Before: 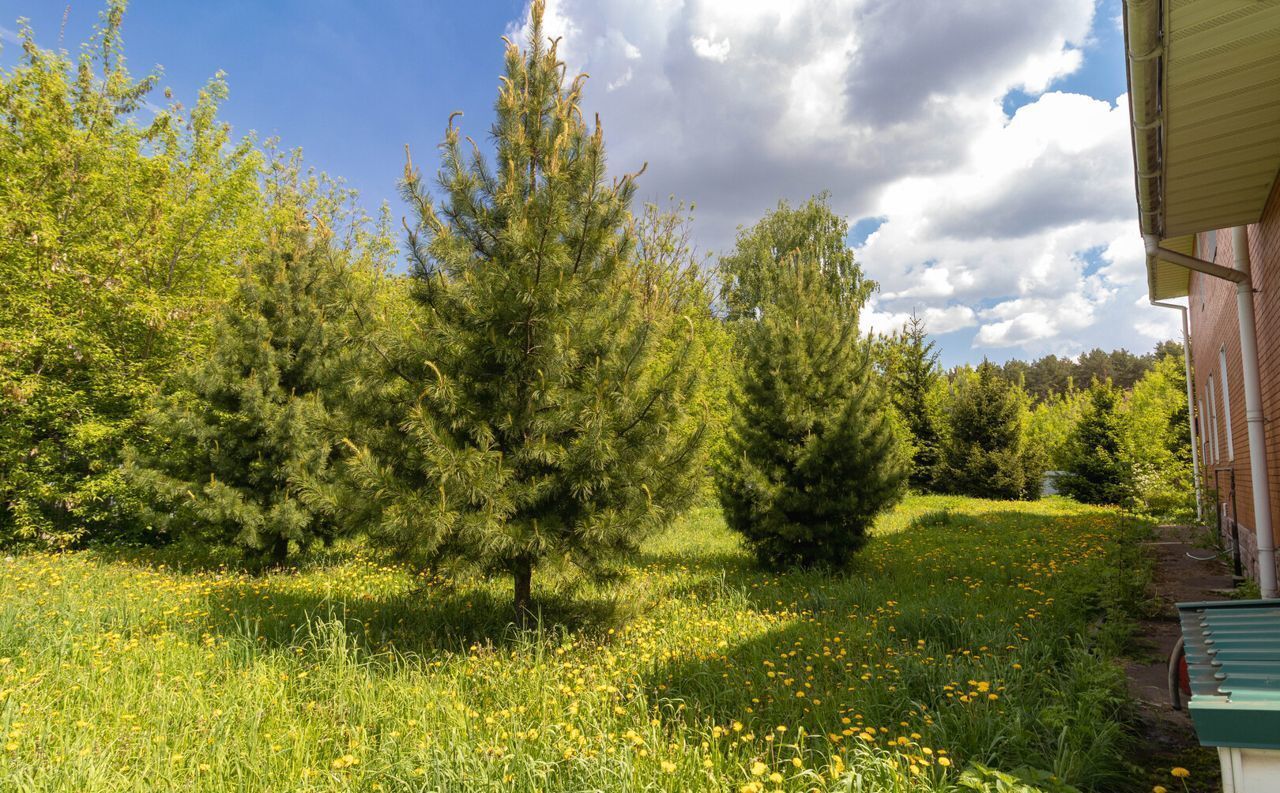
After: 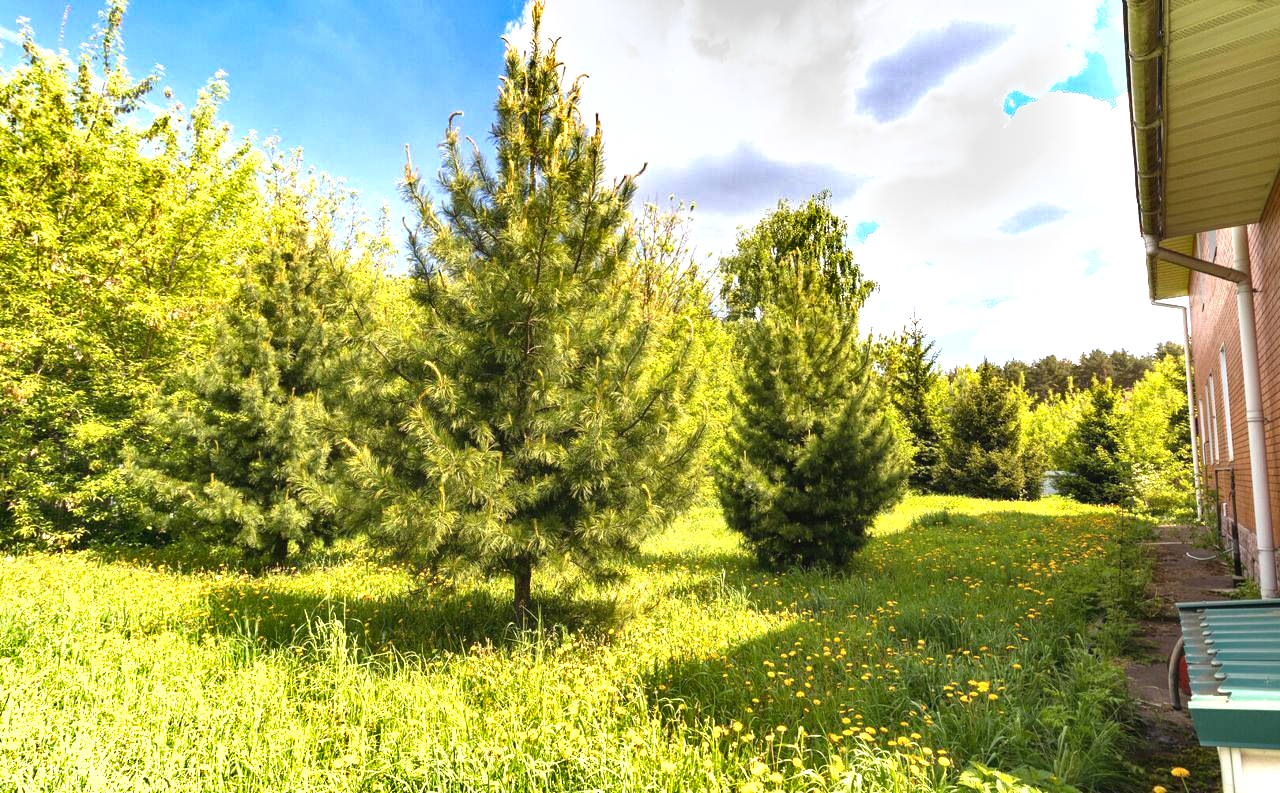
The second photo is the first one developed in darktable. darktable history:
exposure: black level correction 0, exposure 1.284 EV, compensate highlight preservation false
shadows and highlights: soften with gaussian
